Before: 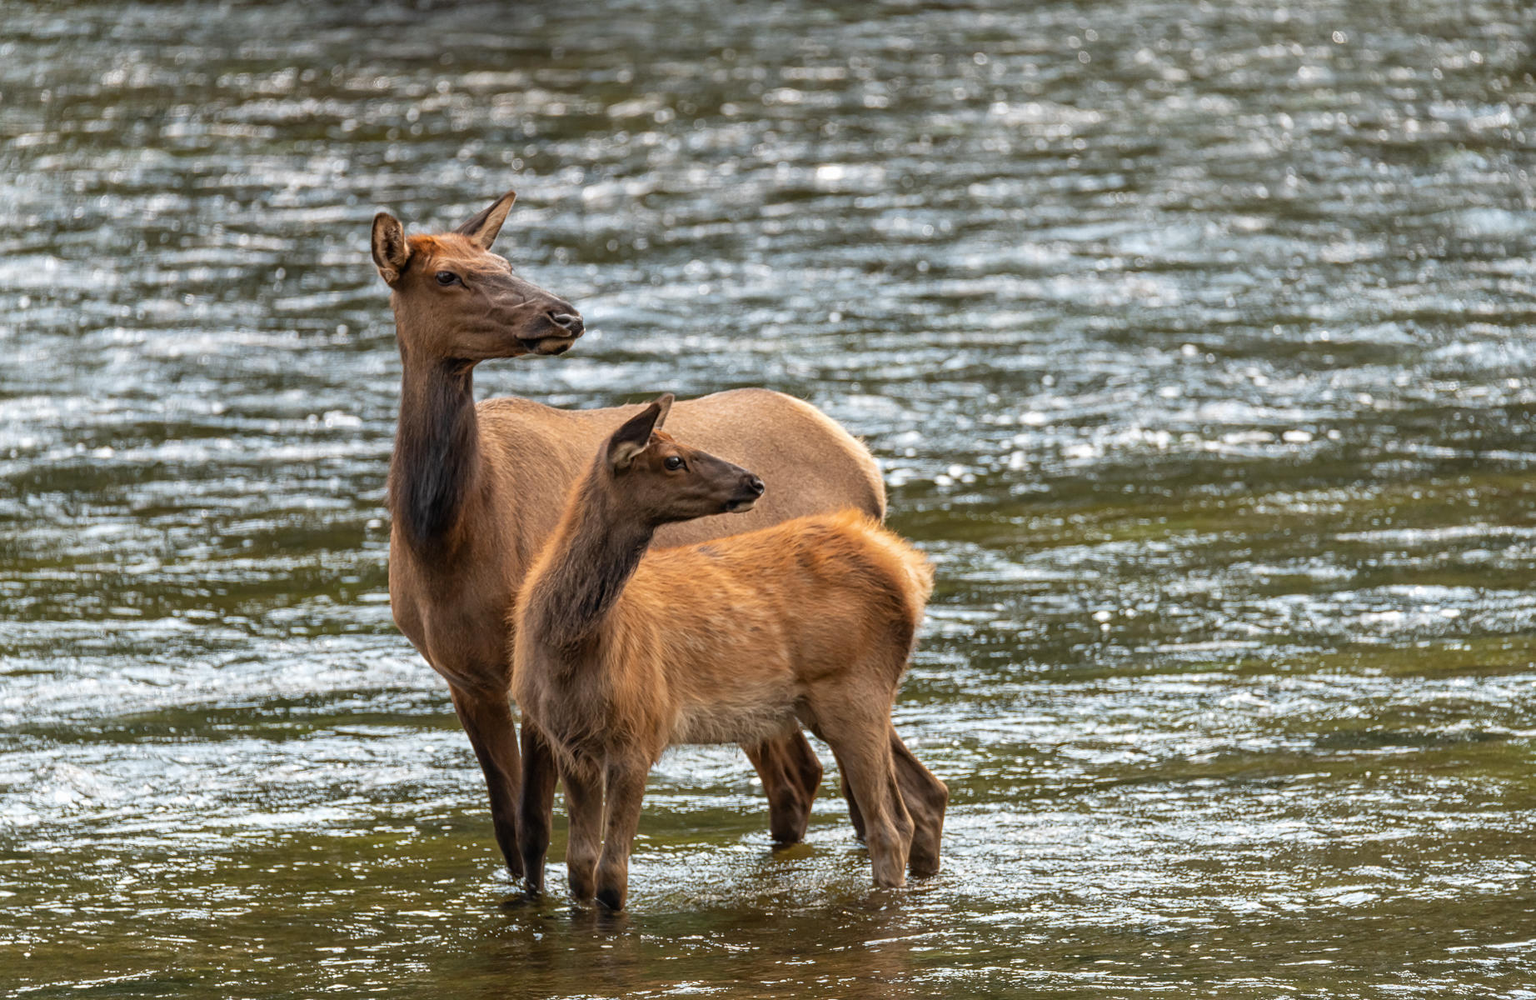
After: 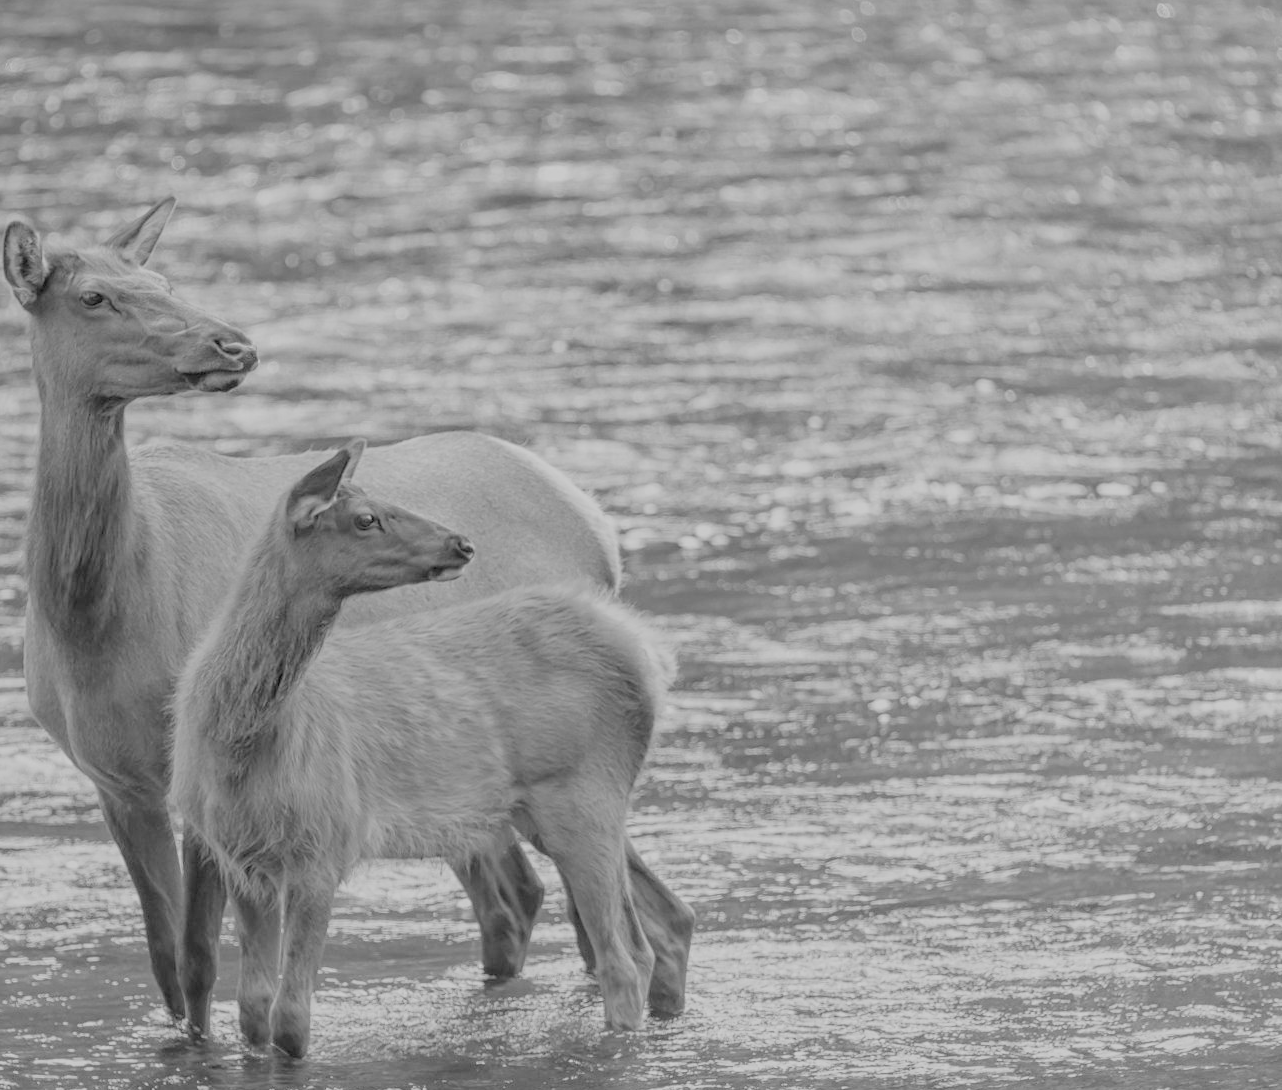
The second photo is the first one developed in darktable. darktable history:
monochrome: on, module defaults
filmic rgb: black relative exposure -14 EV, white relative exposure 8 EV, threshold 3 EV, hardness 3.74, latitude 50%, contrast 0.5, color science v5 (2021), contrast in shadows safe, contrast in highlights safe, enable highlight reconstruction true
crop and rotate: left 24.034%, top 2.838%, right 6.406%, bottom 6.299%
exposure: black level correction 0, exposure 1.625 EV, compensate exposure bias true, compensate highlight preservation false
color calibration: x 0.342, y 0.355, temperature 5146 K
